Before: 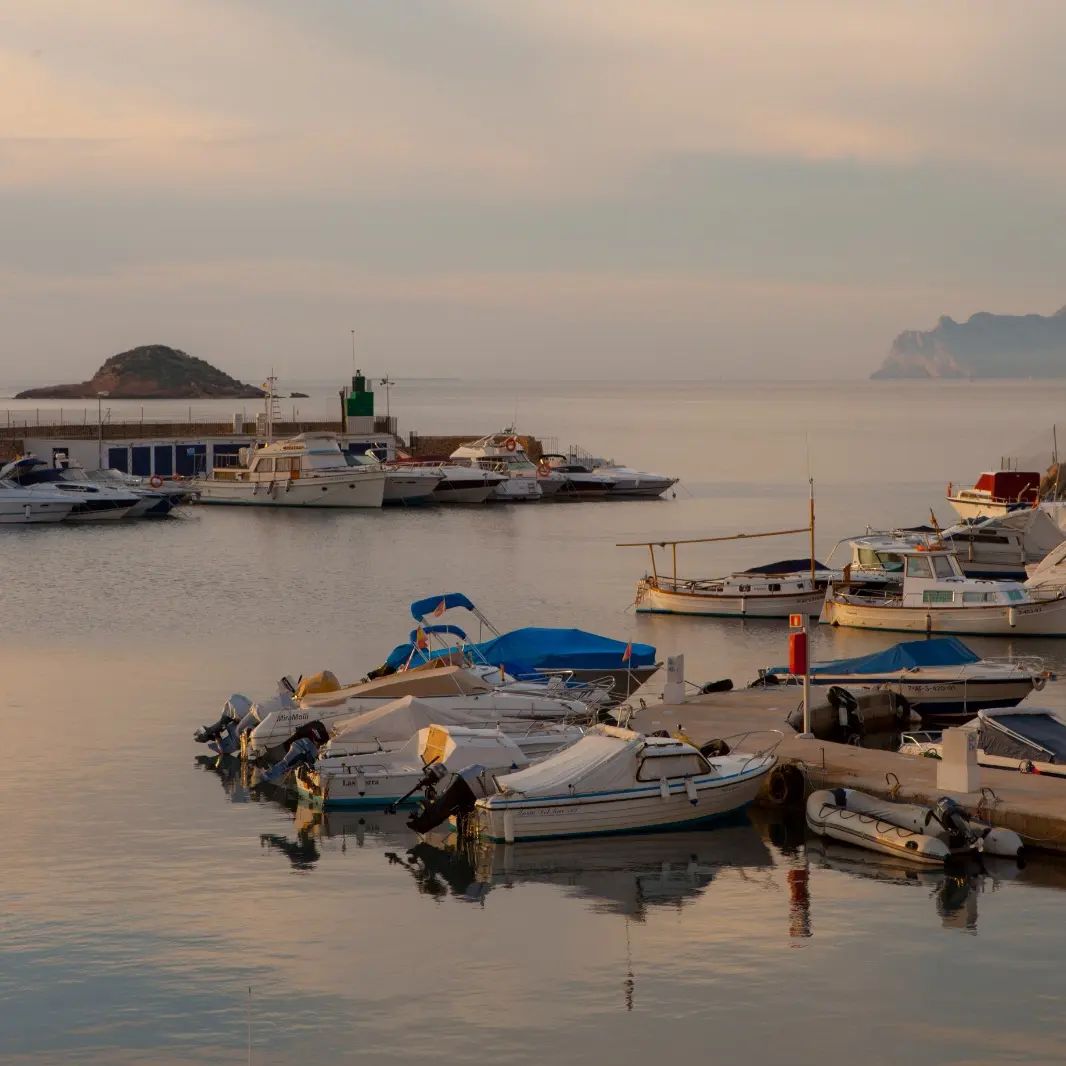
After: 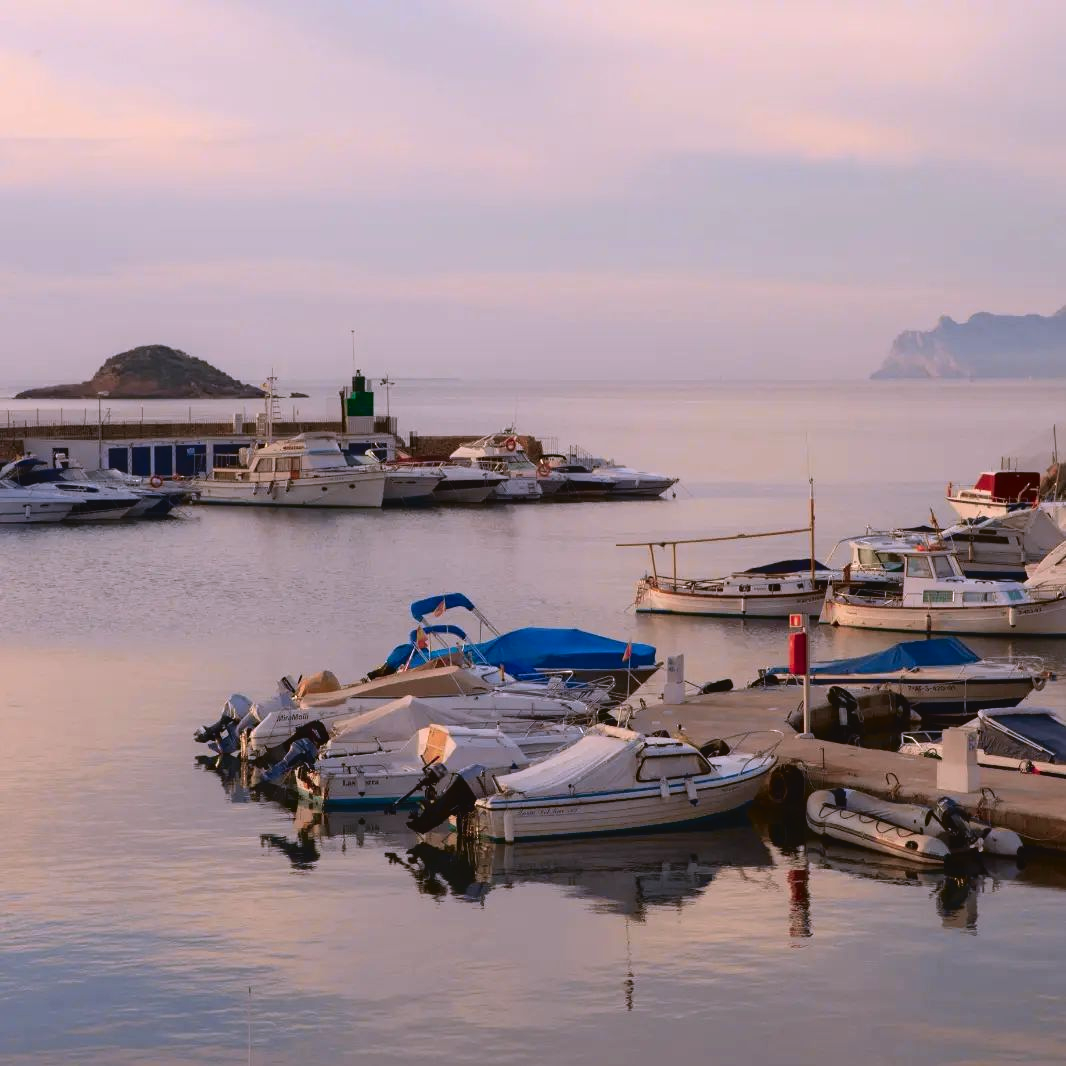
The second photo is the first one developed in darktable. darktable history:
white balance: red 1.042, blue 1.17
tone curve: curves: ch0 [(0, 0.039) (0.104, 0.094) (0.285, 0.301) (0.689, 0.764) (0.89, 0.926) (0.994, 0.971)]; ch1 [(0, 0) (0.337, 0.249) (0.437, 0.411) (0.485, 0.487) (0.515, 0.514) (0.566, 0.563) (0.641, 0.655) (1, 1)]; ch2 [(0, 0) (0.314, 0.301) (0.421, 0.411) (0.502, 0.505) (0.528, 0.54) (0.557, 0.555) (0.612, 0.583) (0.722, 0.67) (1, 1)], color space Lab, independent channels, preserve colors none
